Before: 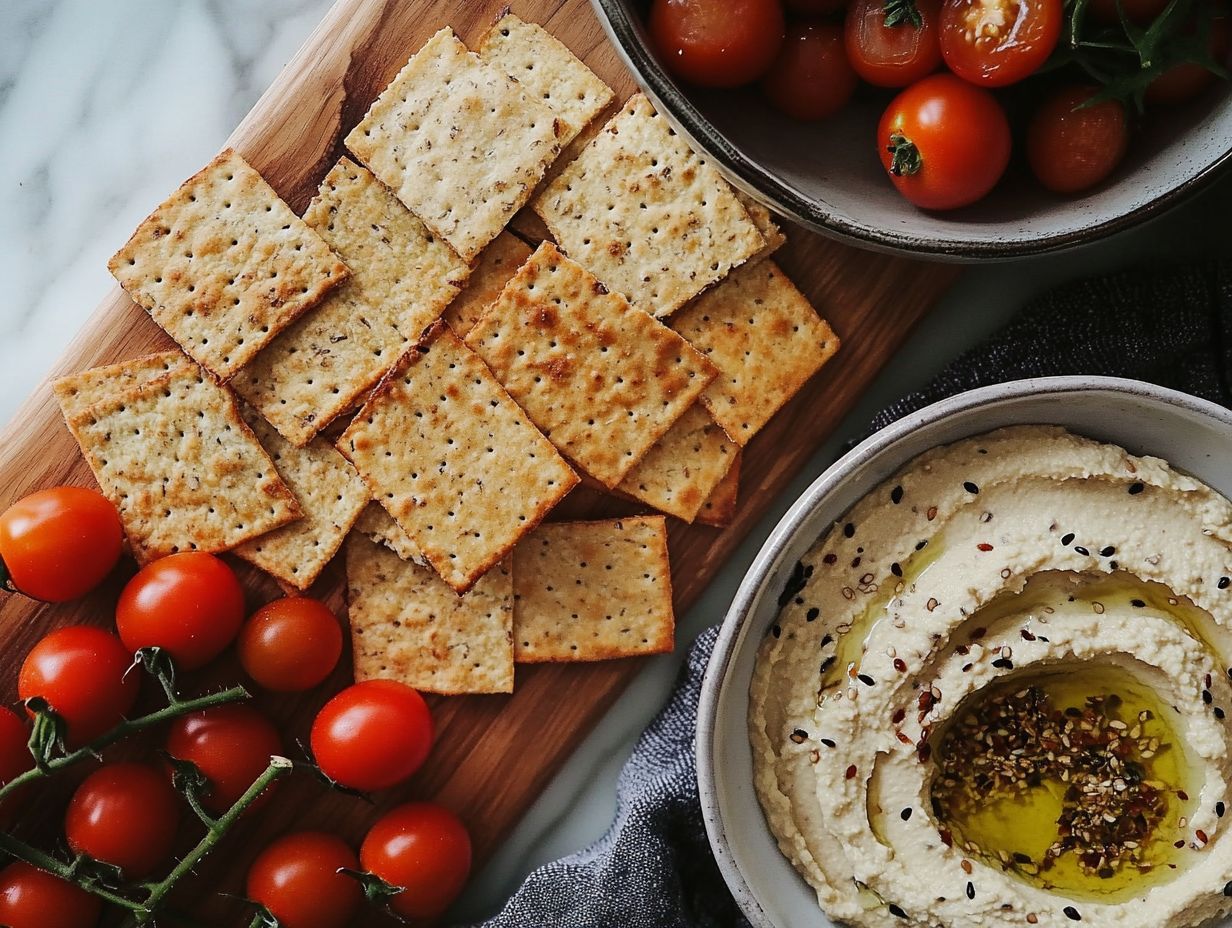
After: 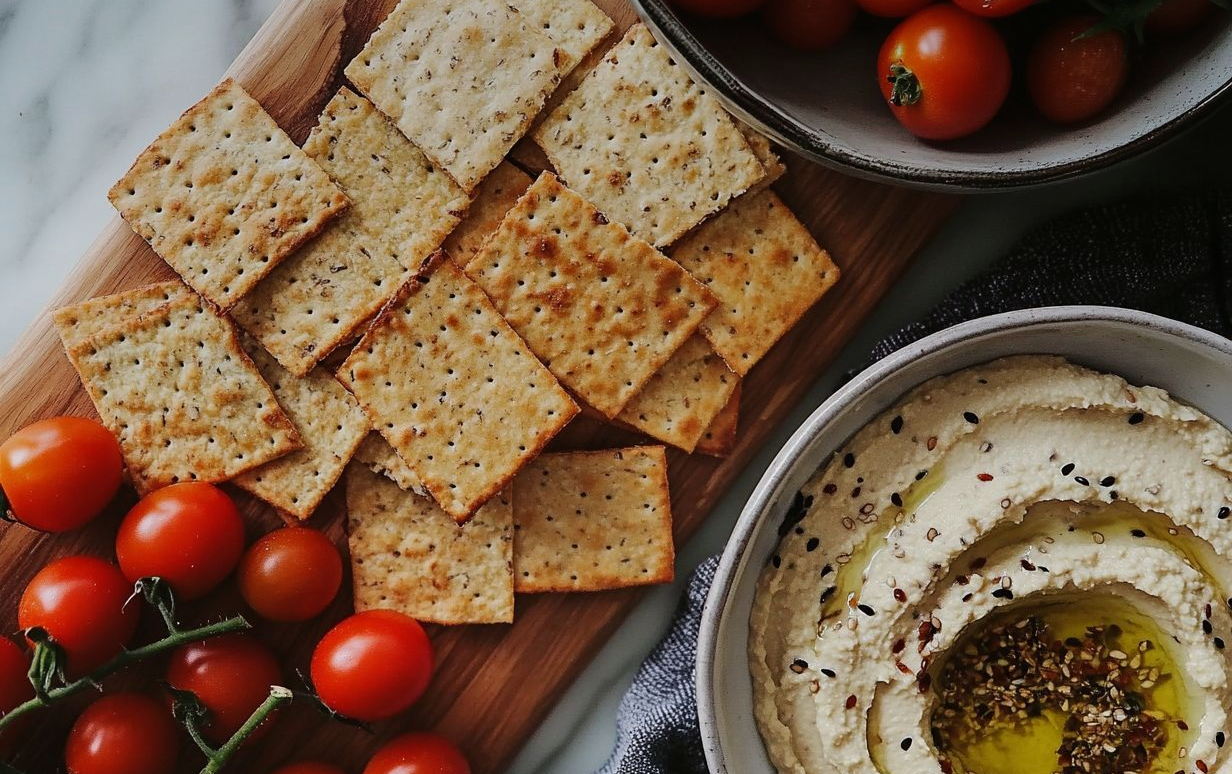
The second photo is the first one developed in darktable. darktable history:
graduated density: on, module defaults
crop: top 7.625%, bottom 8.027%
